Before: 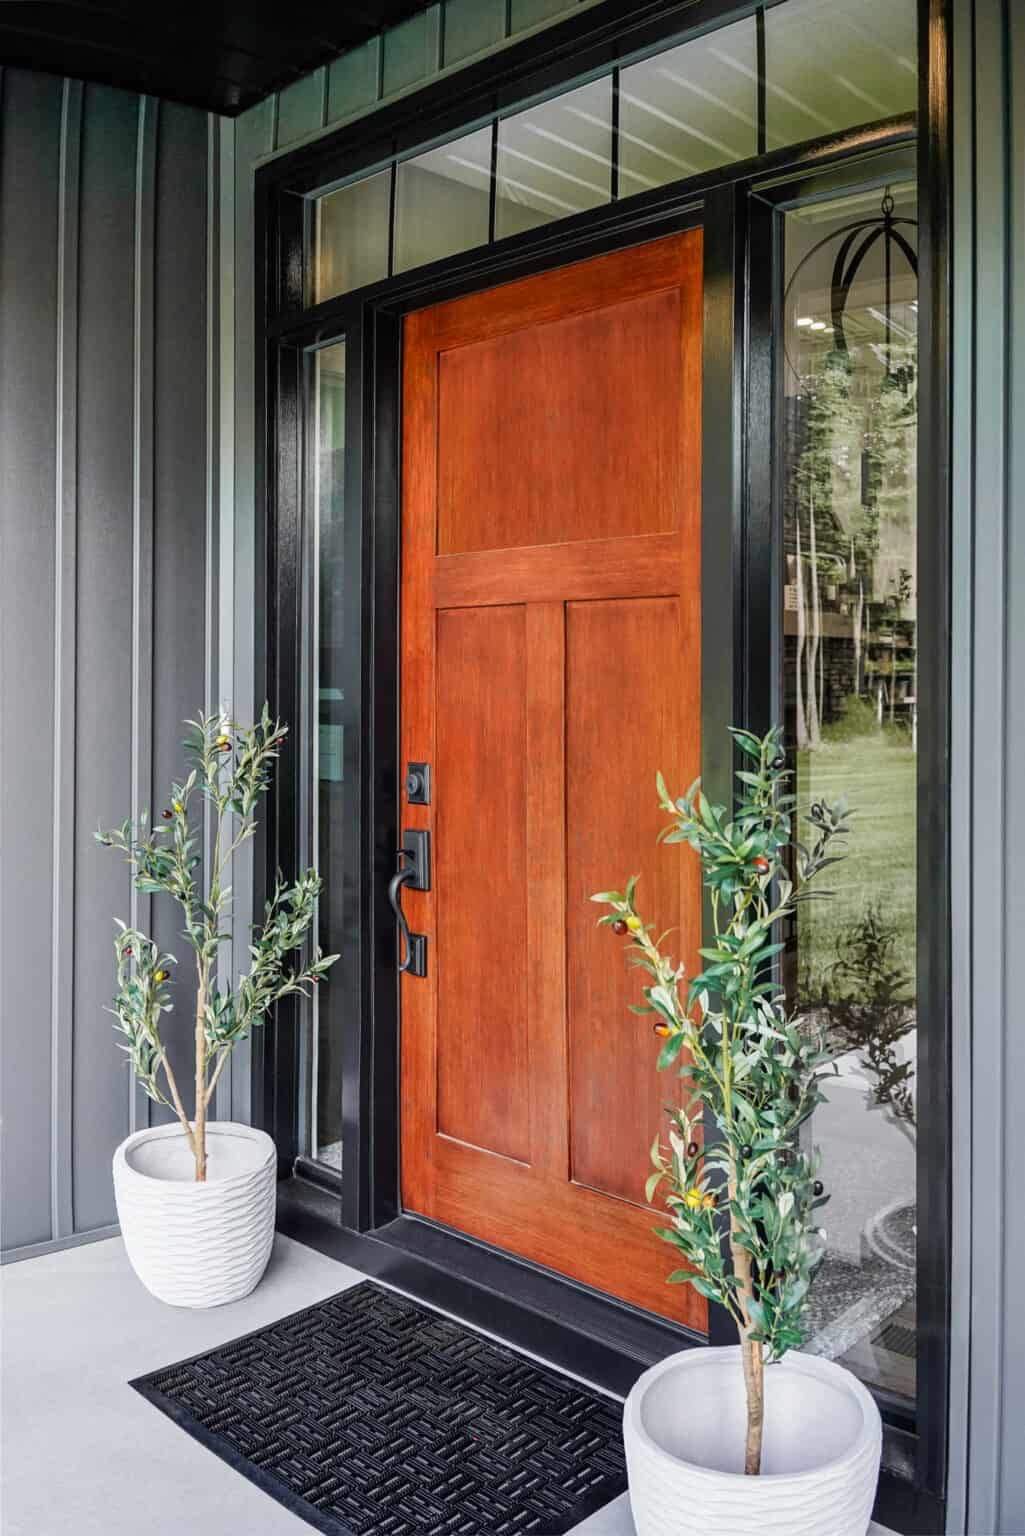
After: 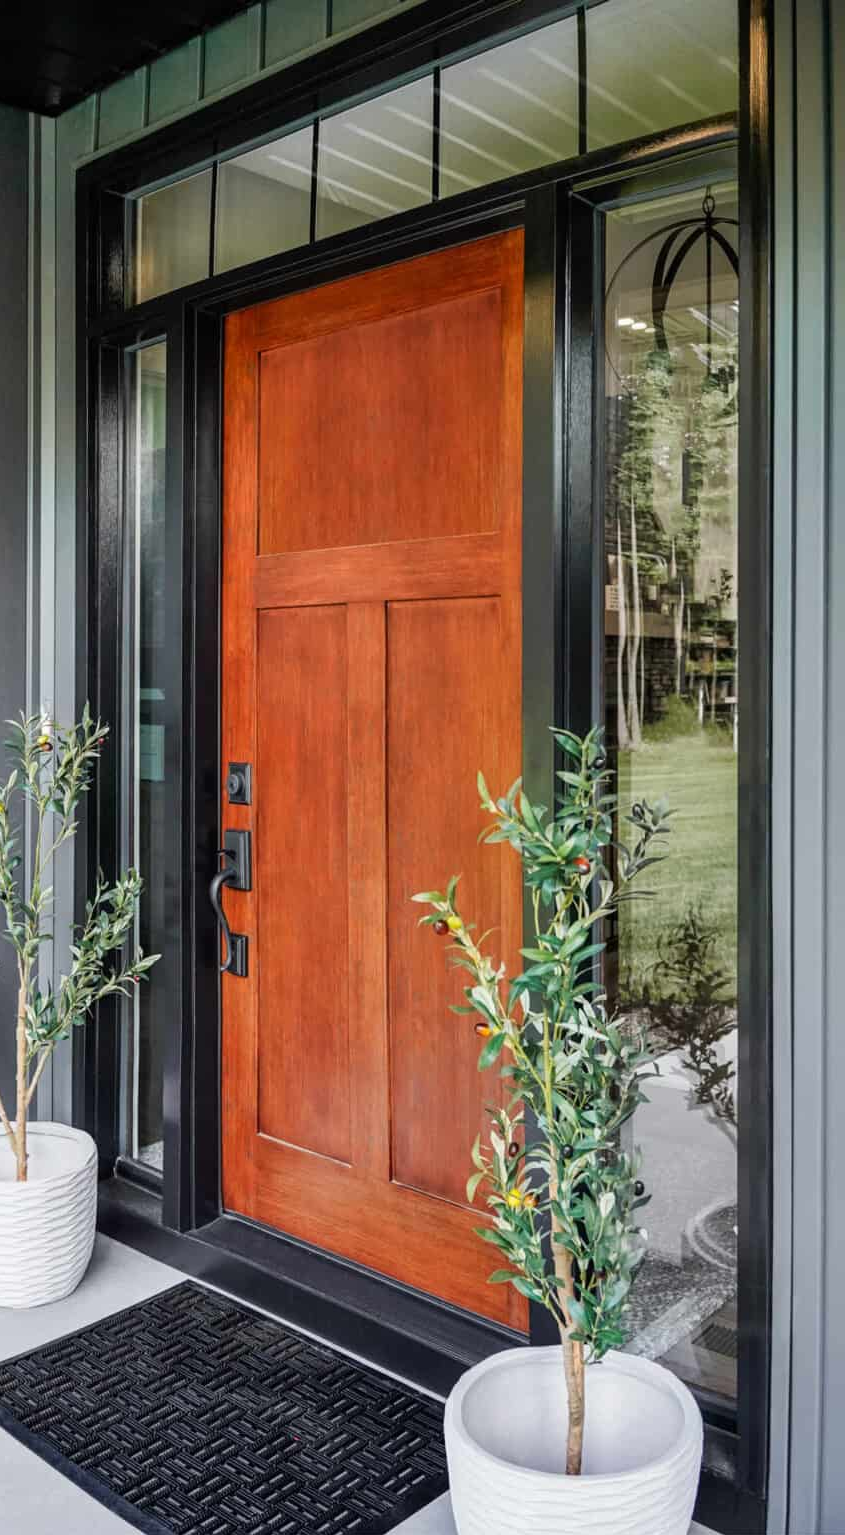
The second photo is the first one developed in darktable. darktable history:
crop: left 17.54%, bottom 0.016%
